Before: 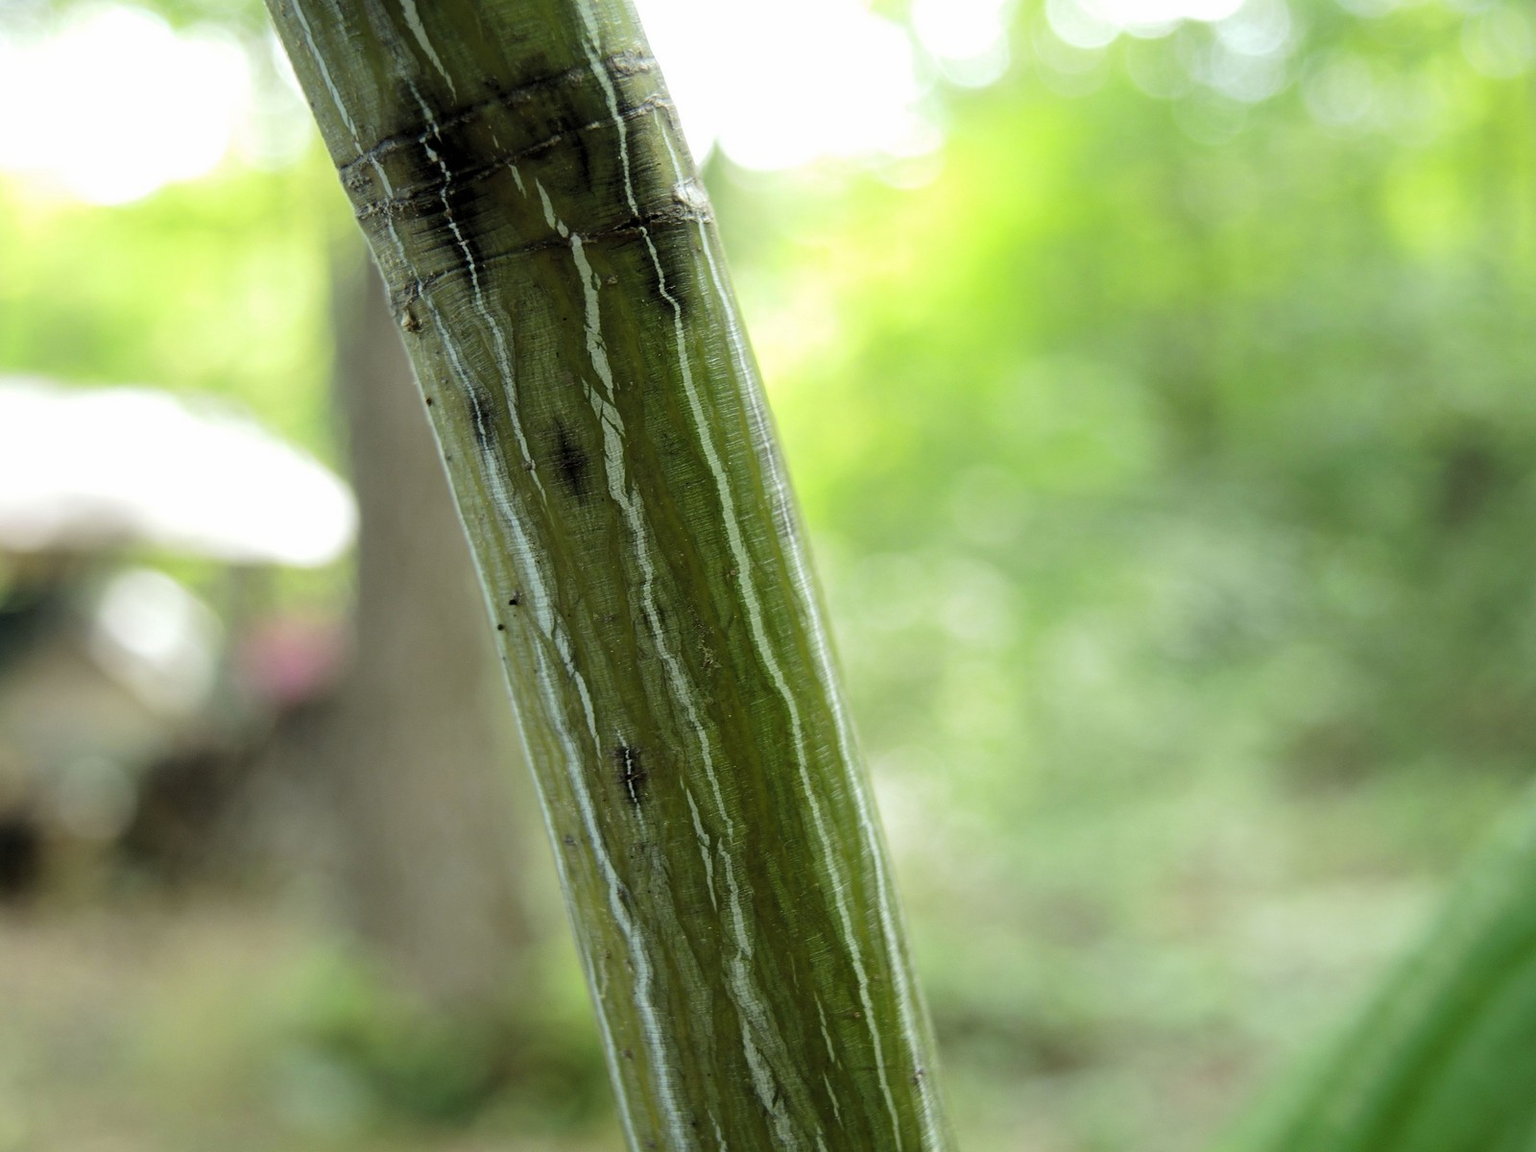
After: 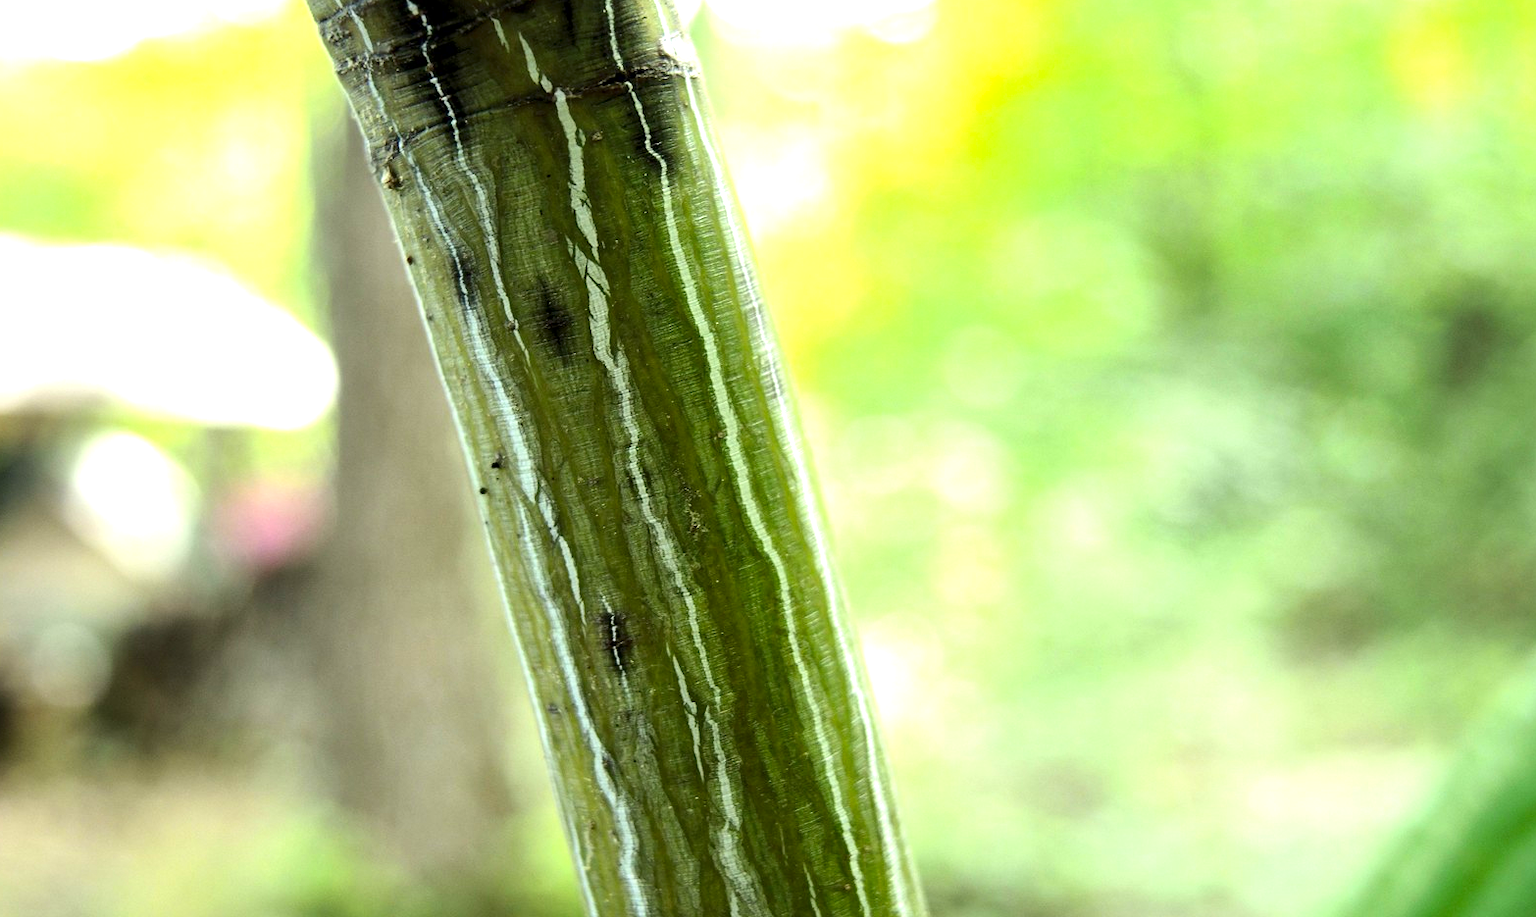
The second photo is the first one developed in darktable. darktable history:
crop and rotate: left 1.814%, top 12.818%, right 0.25%, bottom 9.225%
exposure: black level correction 0, exposure 0.95 EV, compensate exposure bias true, compensate highlight preservation false
local contrast: mode bilateral grid, contrast 20, coarseness 50, detail 120%, midtone range 0.2
contrast brightness saturation: contrast 0.13, brightness -0.05, saturation 0.16
